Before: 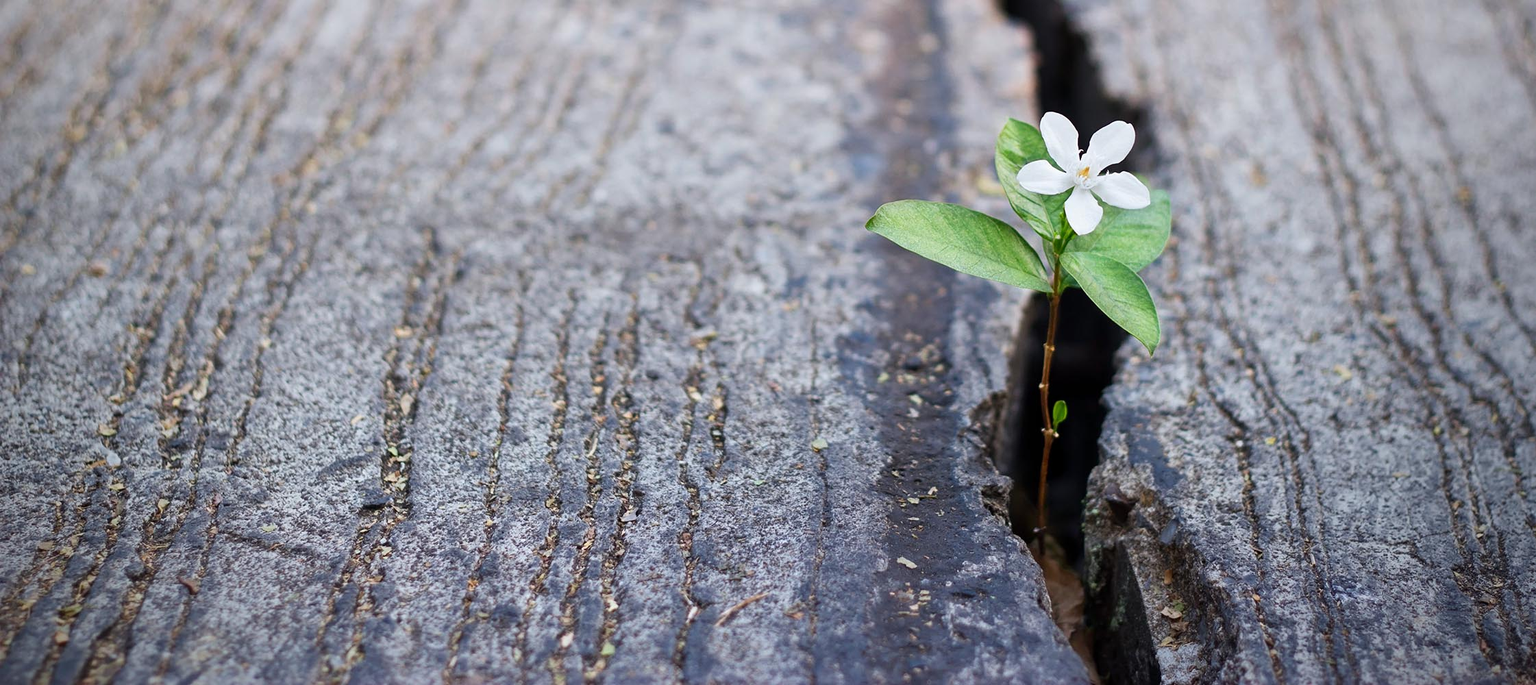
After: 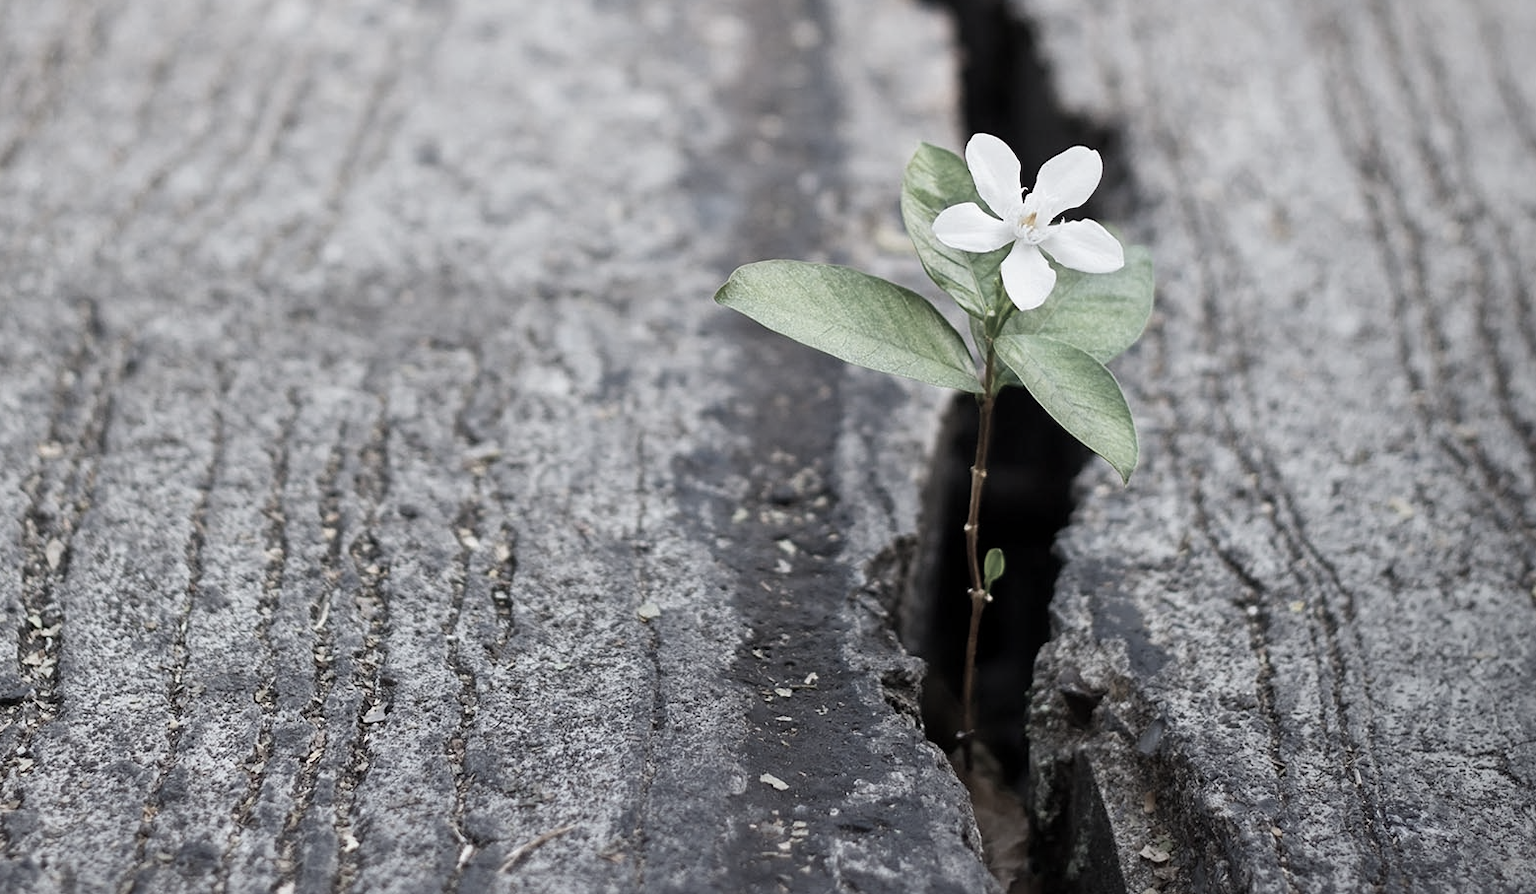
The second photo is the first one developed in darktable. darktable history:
color balance rgb: global vibrance 20%
color correction: saturation 0.3
crop and rotate: left 24.034%, top 2.838%, right 6.406%, bottom 6.299%
vibrance: vibrance 67%
